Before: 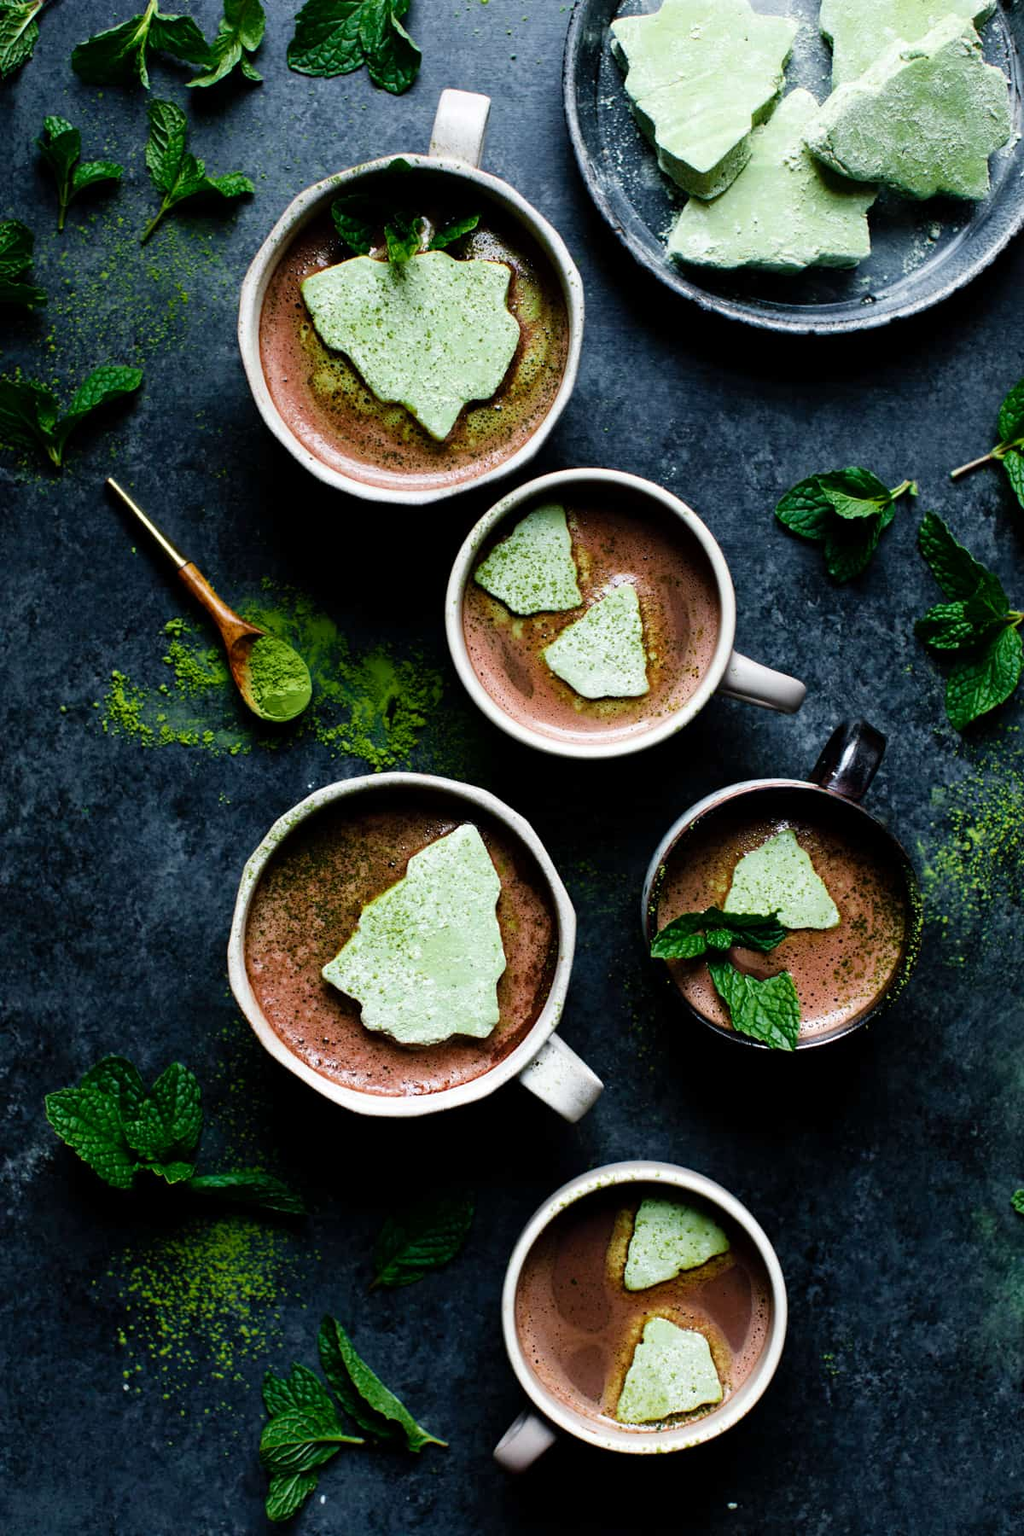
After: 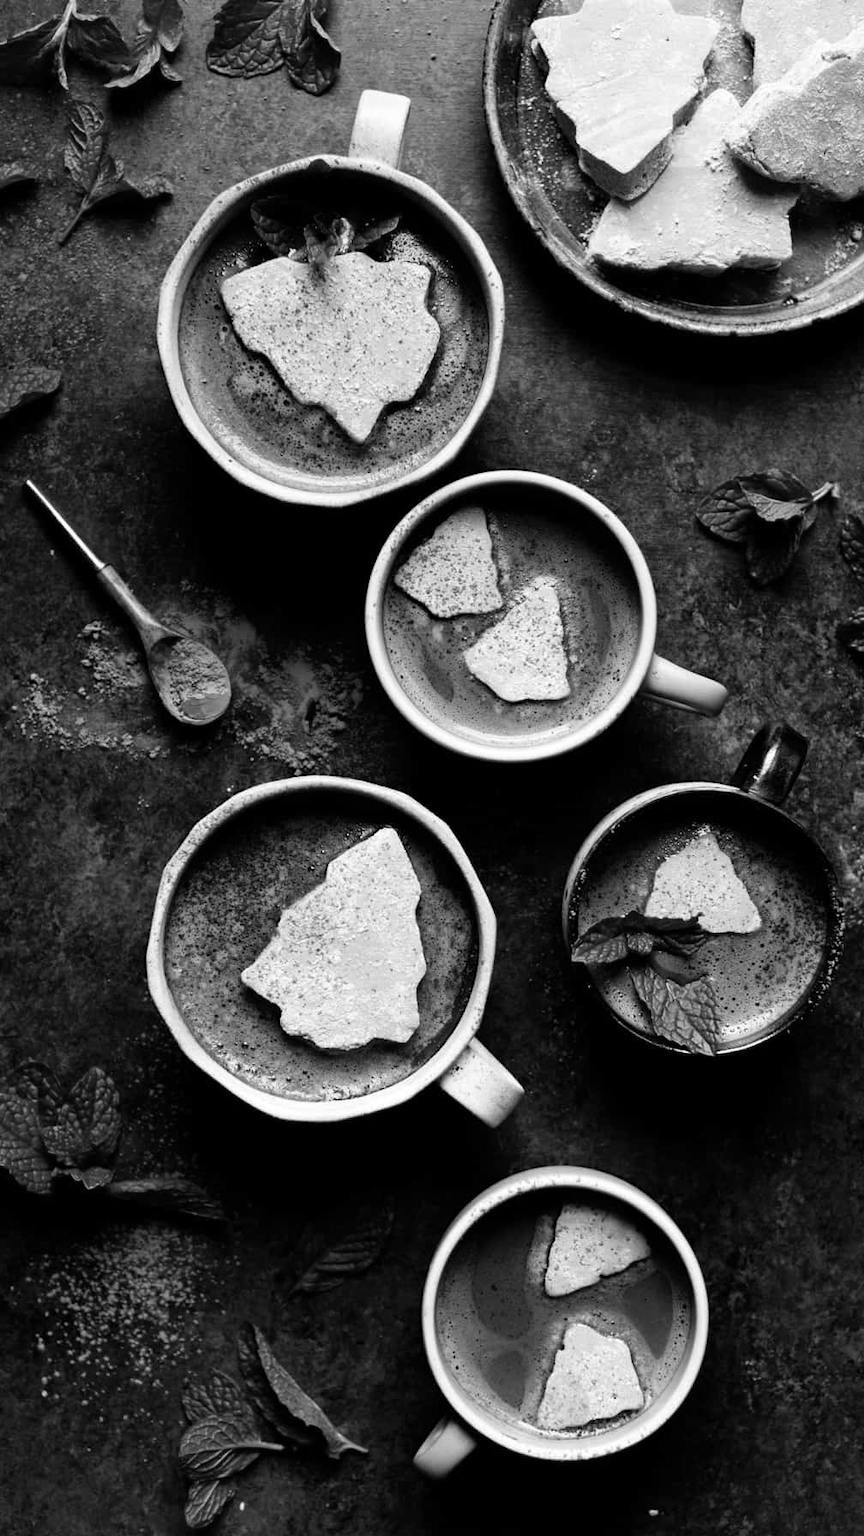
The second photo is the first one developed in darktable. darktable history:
monochrome: a 32, b 64, size 2.3, highlights 1
crop: left 8.026%, right 7.374%
exposure: compensate highlight preservation false
contrast brightness saturation: saturation -0.04
